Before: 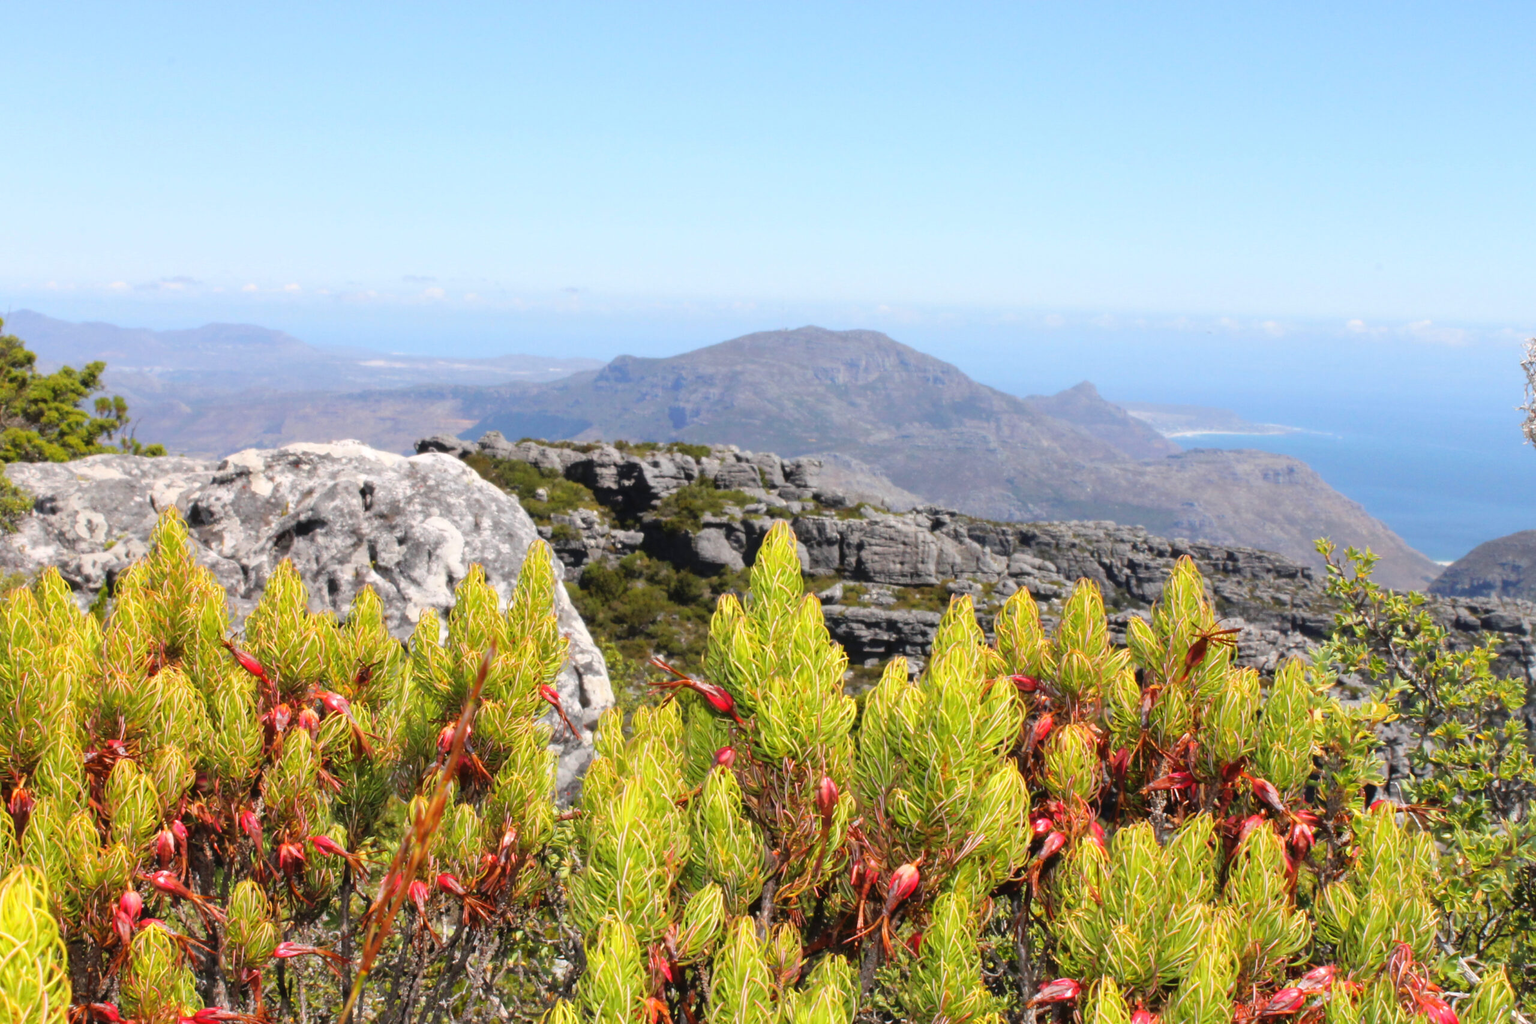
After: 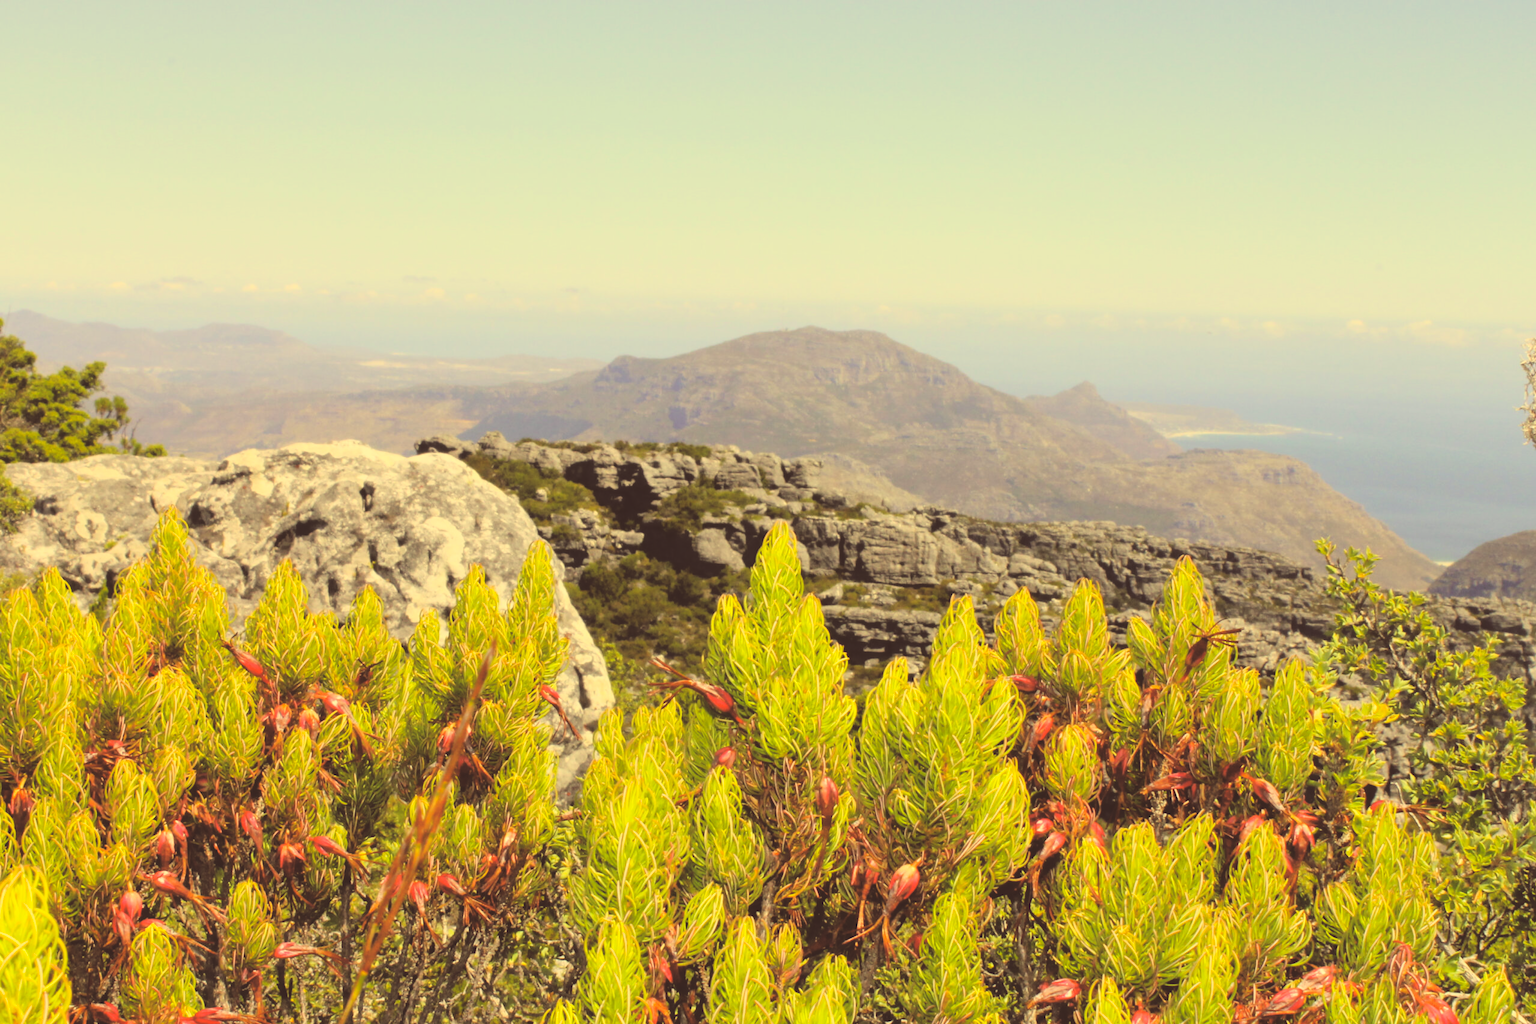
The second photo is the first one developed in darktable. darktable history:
filmic rgb: black relative exposure -4 EV, white relative exposure 2.99 EV, hardness 3.01, contrast 1.401, color science v6 (2022), iterations of high-quality reconstruction 10
exposure: black level correction -0.06, exposure -0.05 EV, compensate exposure bias true, compensate highlight preservation false
color correction: highlights a* -0.352, highlights b* 39.89, shadows a* 9.77, shadows b* -0.832
